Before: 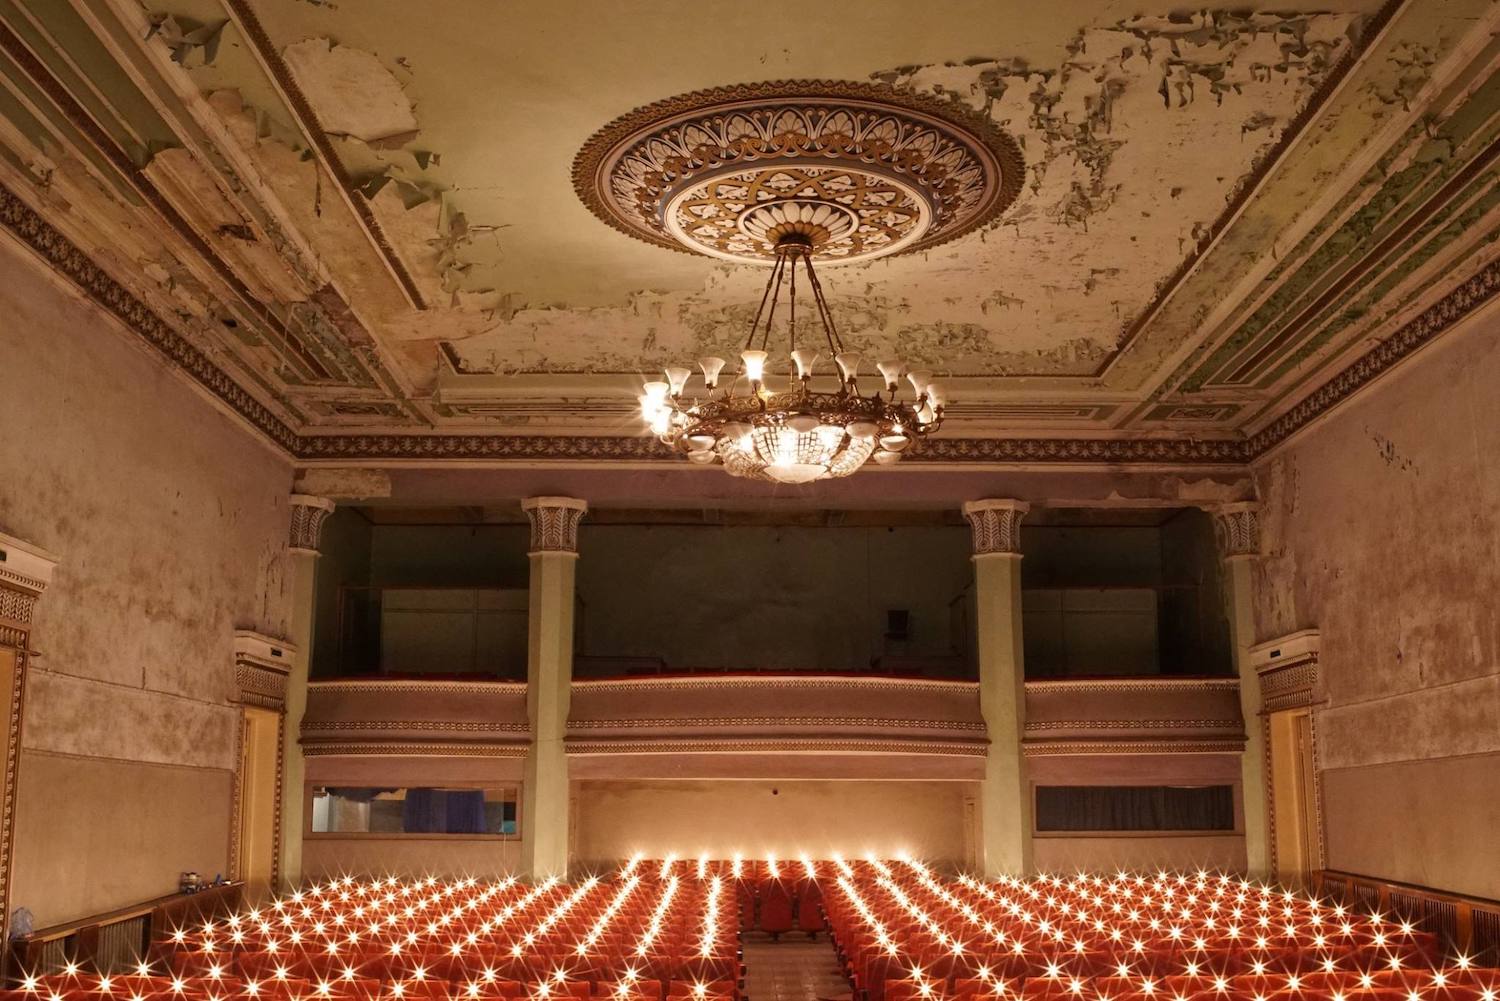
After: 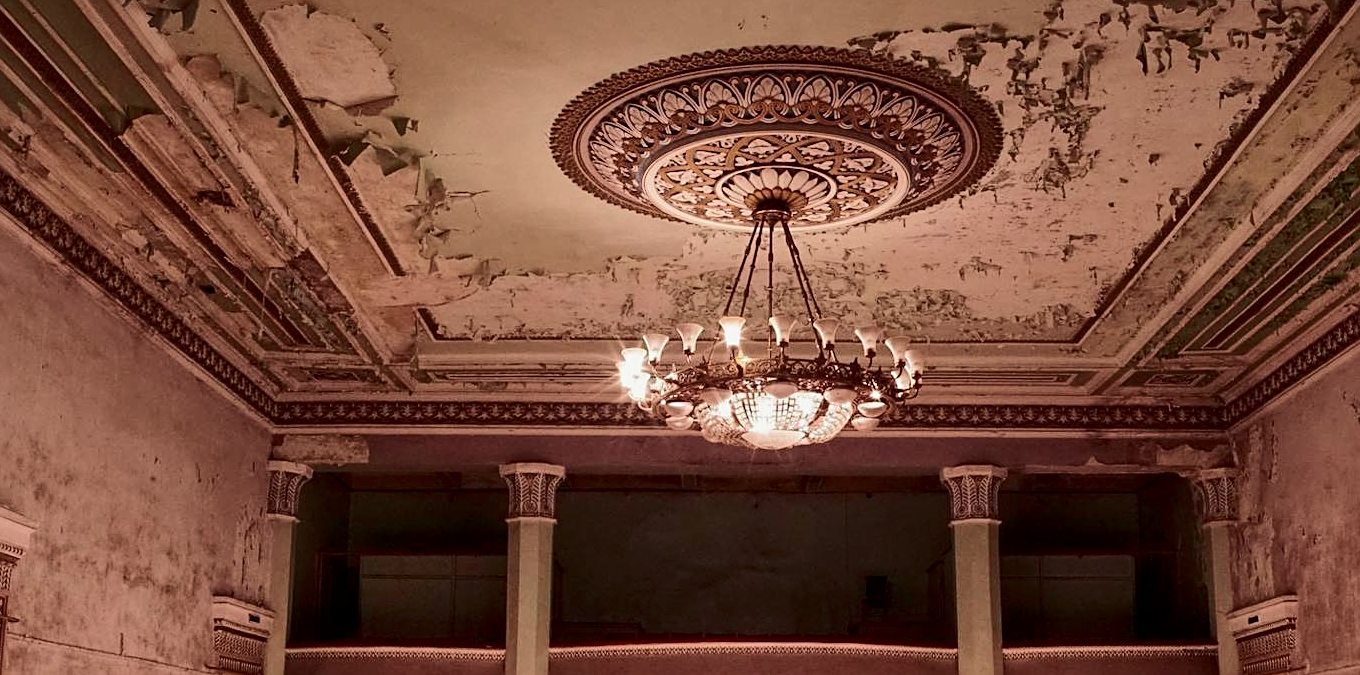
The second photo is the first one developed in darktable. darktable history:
exposure: exposure -0.05 EV
crop: left 1.509%, top 3.452%, right 7.696%, bottom 28.452%
sharpen: on, module defaults
tone curve: curves: ch0 [(0, 0) (0.058, 0.022) (0.265, 0.208) (0.41, 0.417) (0.485, 0.524) (0.638, 0.673) (0.845, 0.828) (0.994, 0.964)]; ch1 [(0, 0) (0.136, 0.146) (0.317, 0.34) (0.382, 0.408) (0.469, 0.482) (0.498, 0.497) (0.557, 0.573) (0.644, 0.643) (0.725, 0.765) (1, 1)]; ch2 [(0, 0) (0.352, 0.403) (0.45, 0.469) (0.502, 0.504) (0.54, 0.524) (0.592, 0.566) (0.638, 0.599) (1, 1)], color space Lab, independent channels, preserve colors none
local contrast: highlights 100%, shadows 100%, detail 120%, midtone range 0.2
color balance rgb: global vibrance 10%
